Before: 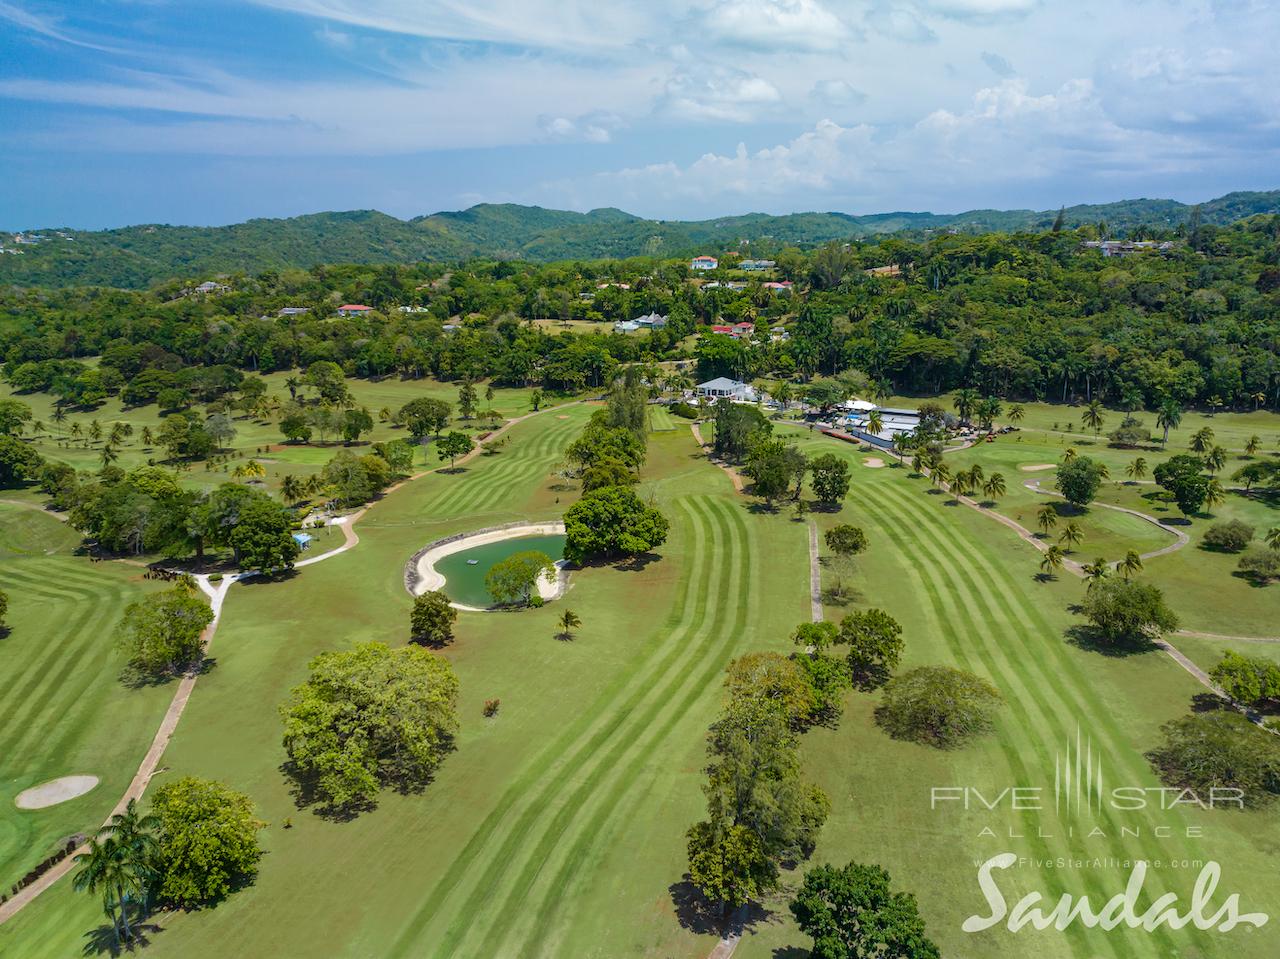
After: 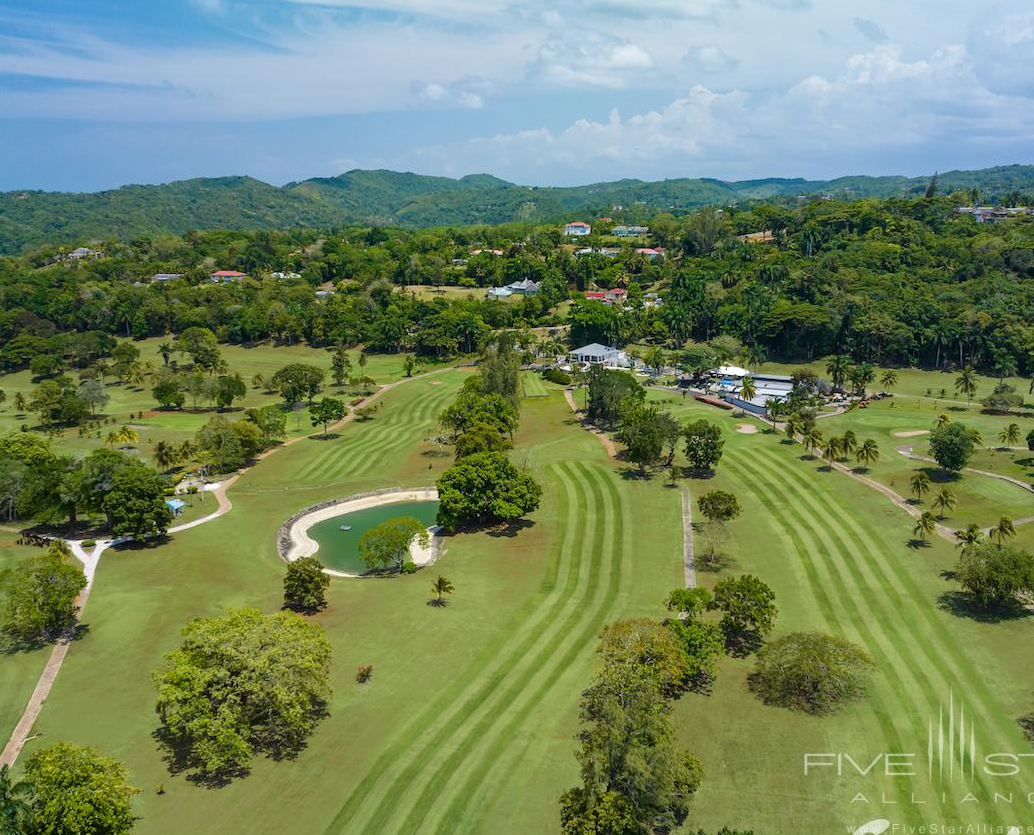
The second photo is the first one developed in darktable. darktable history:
crop: left 9.954%, top 3.625%, right 9.229%, bottom 9.224%
